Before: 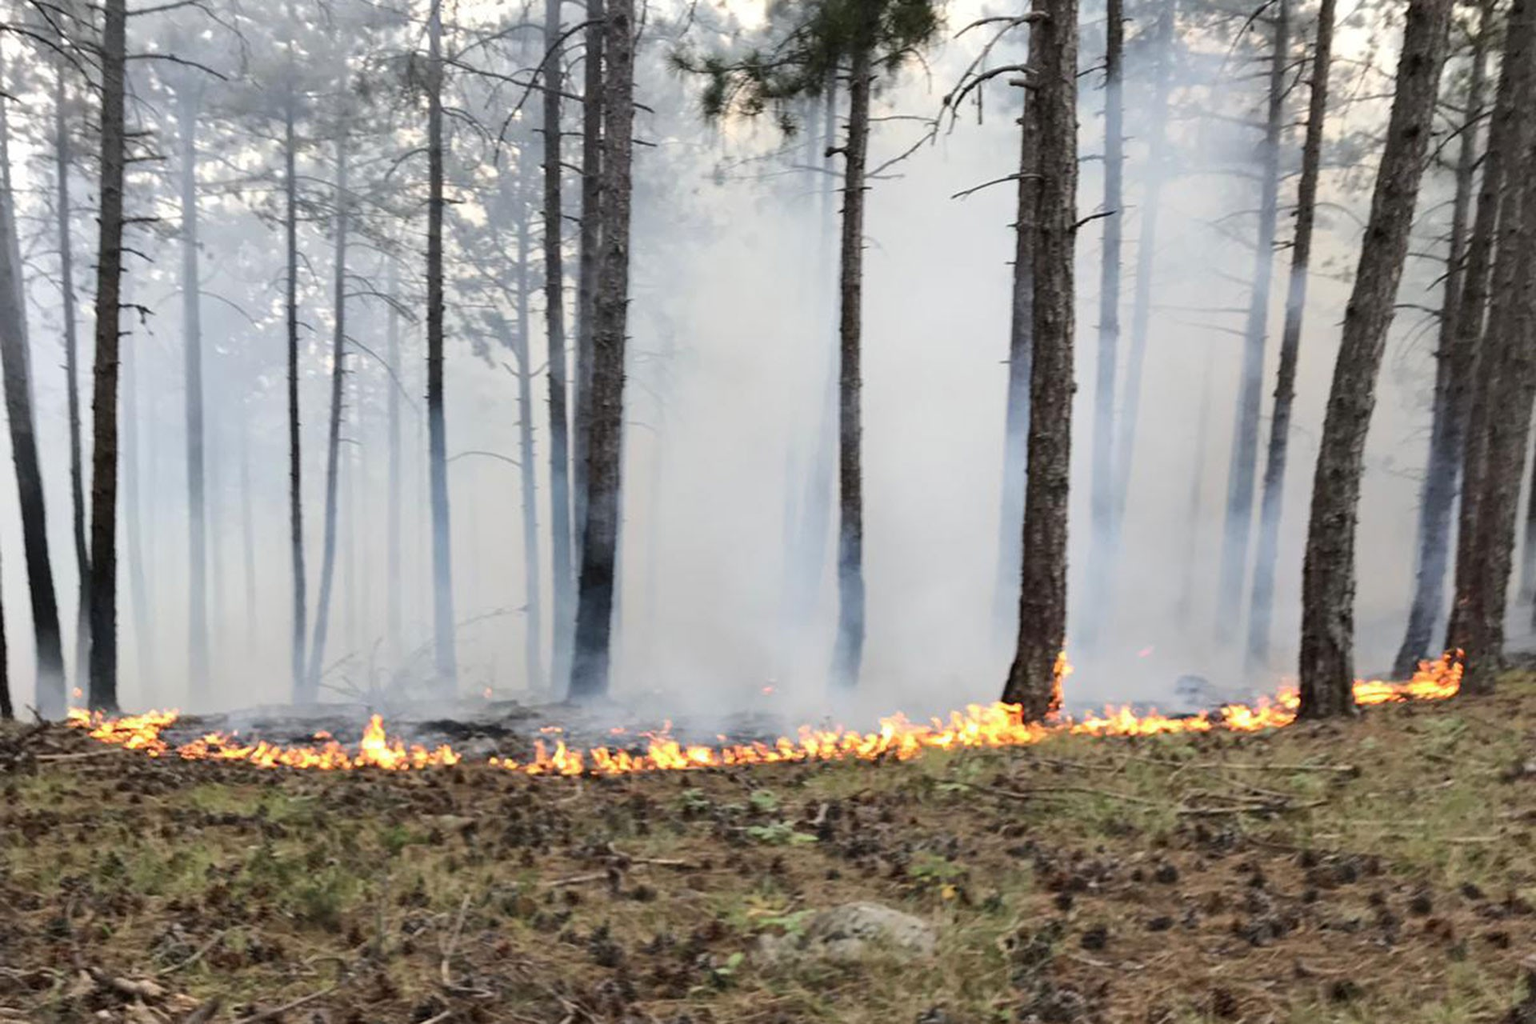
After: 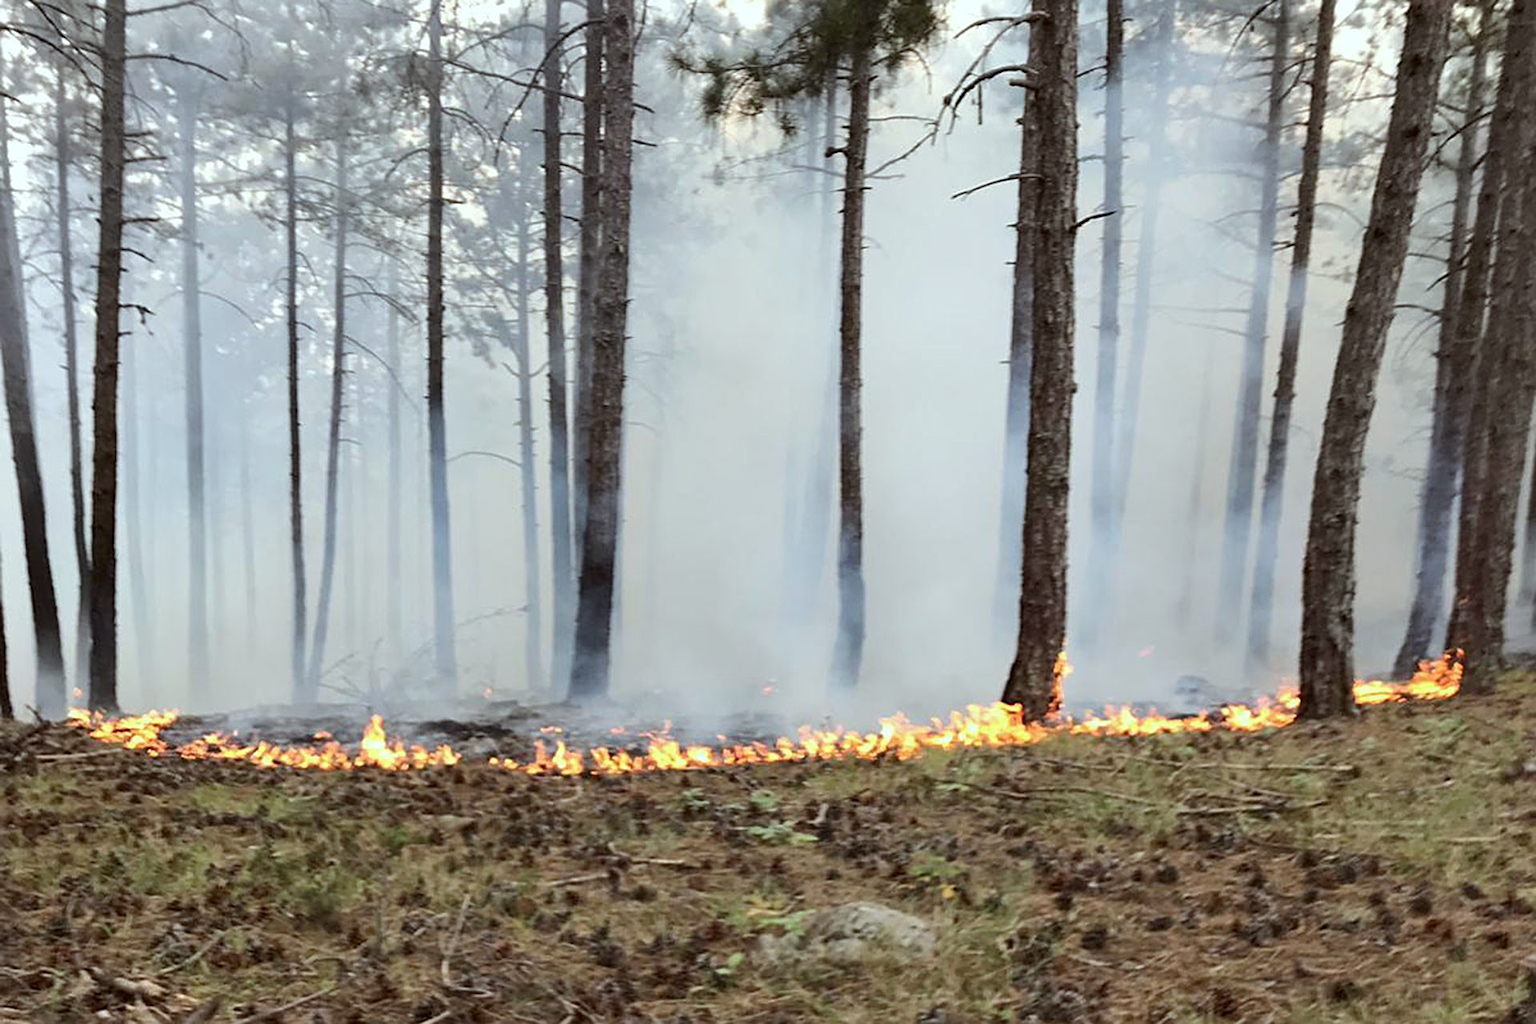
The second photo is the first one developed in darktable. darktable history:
sharpen: on, module defaults
color correction: highlights a* -4.89, highlights b* -3.07, shadows a* 3.88, shadows b* 4.28
